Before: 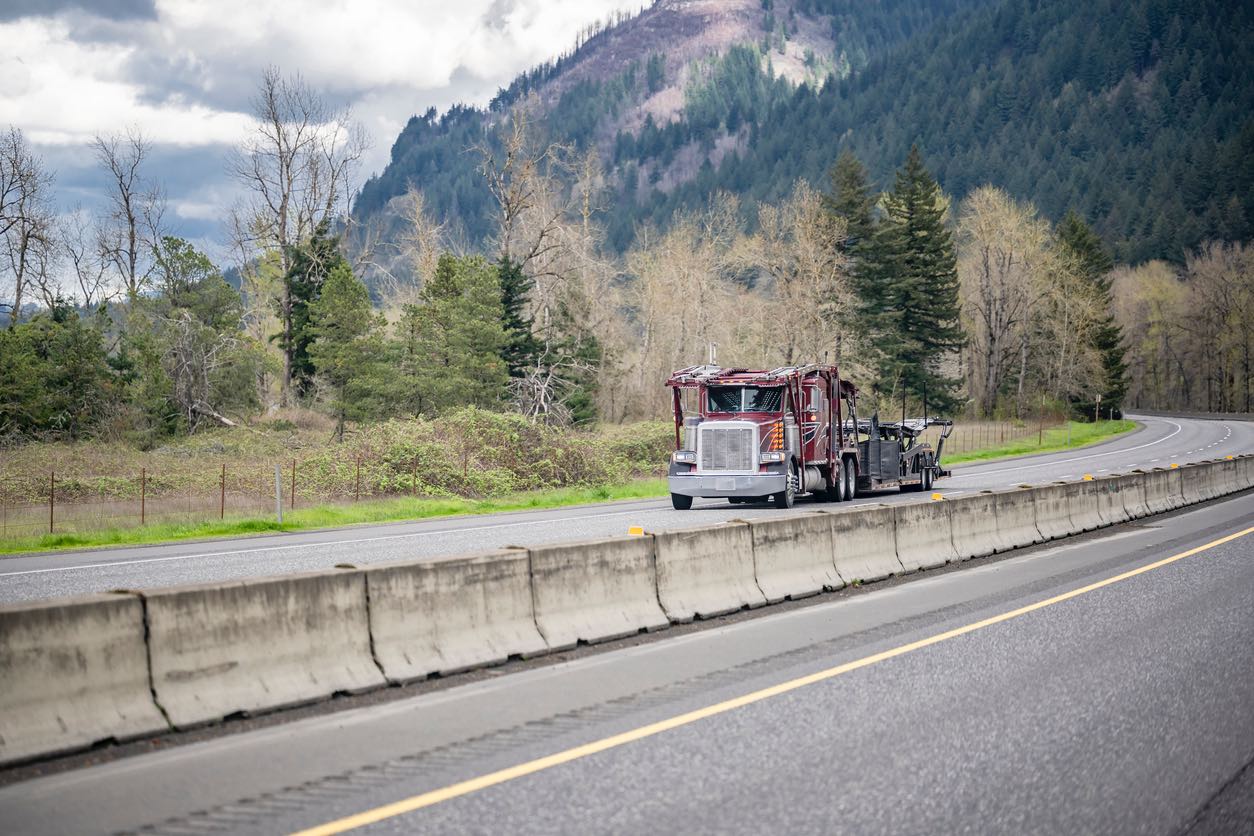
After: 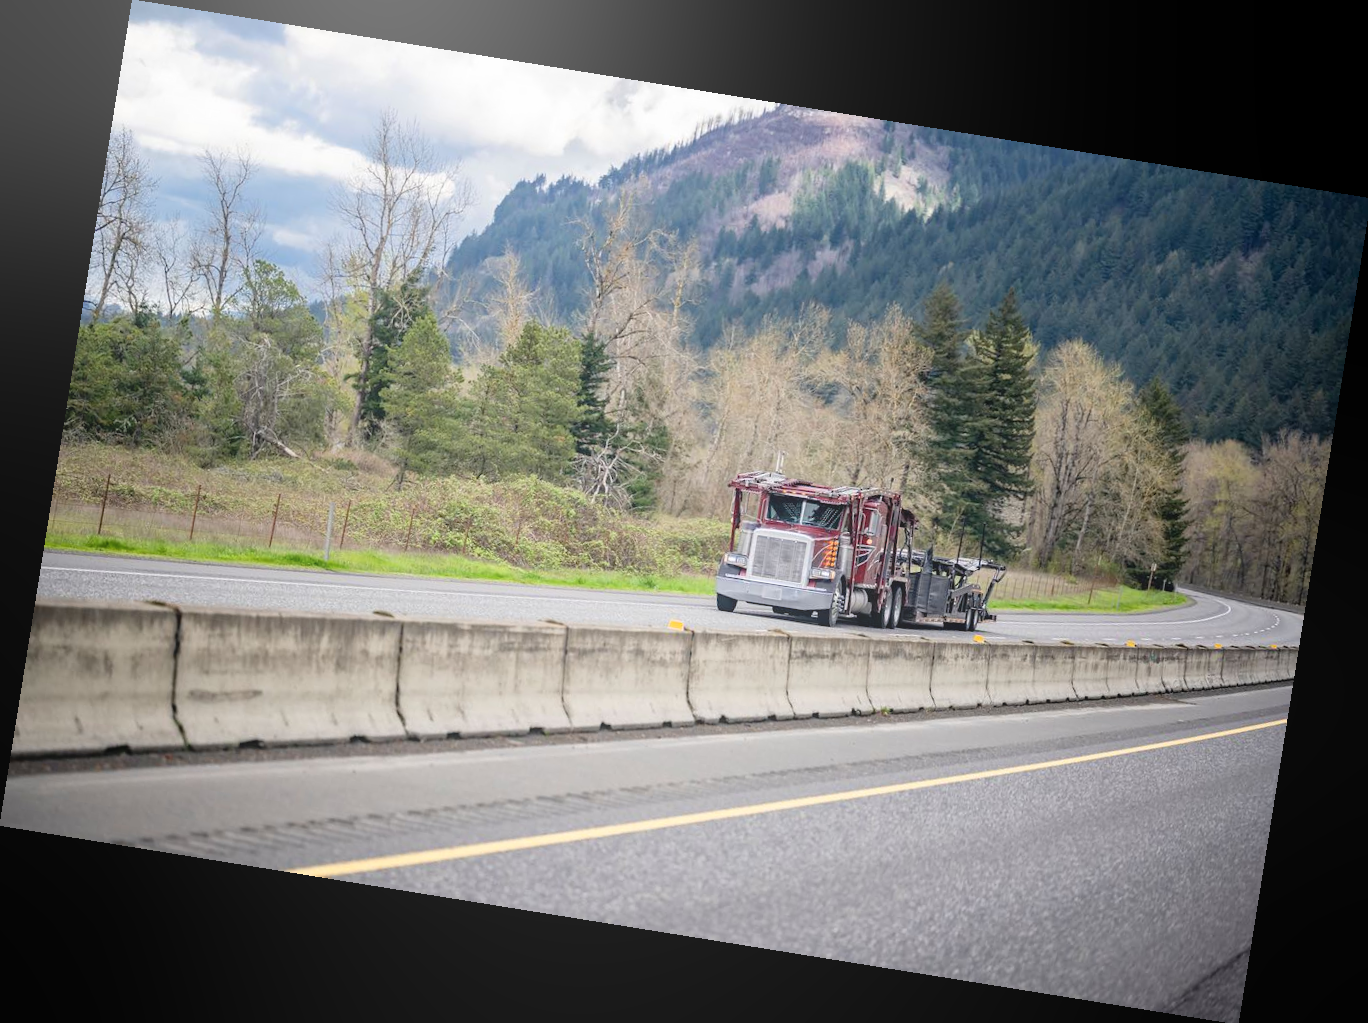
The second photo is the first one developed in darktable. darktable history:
crop and rotate: left 0.126%
bloom: size 38%, threshold 95%, strength 30%
rotate and perspective: rotation 9.12°, automatic cropping off
